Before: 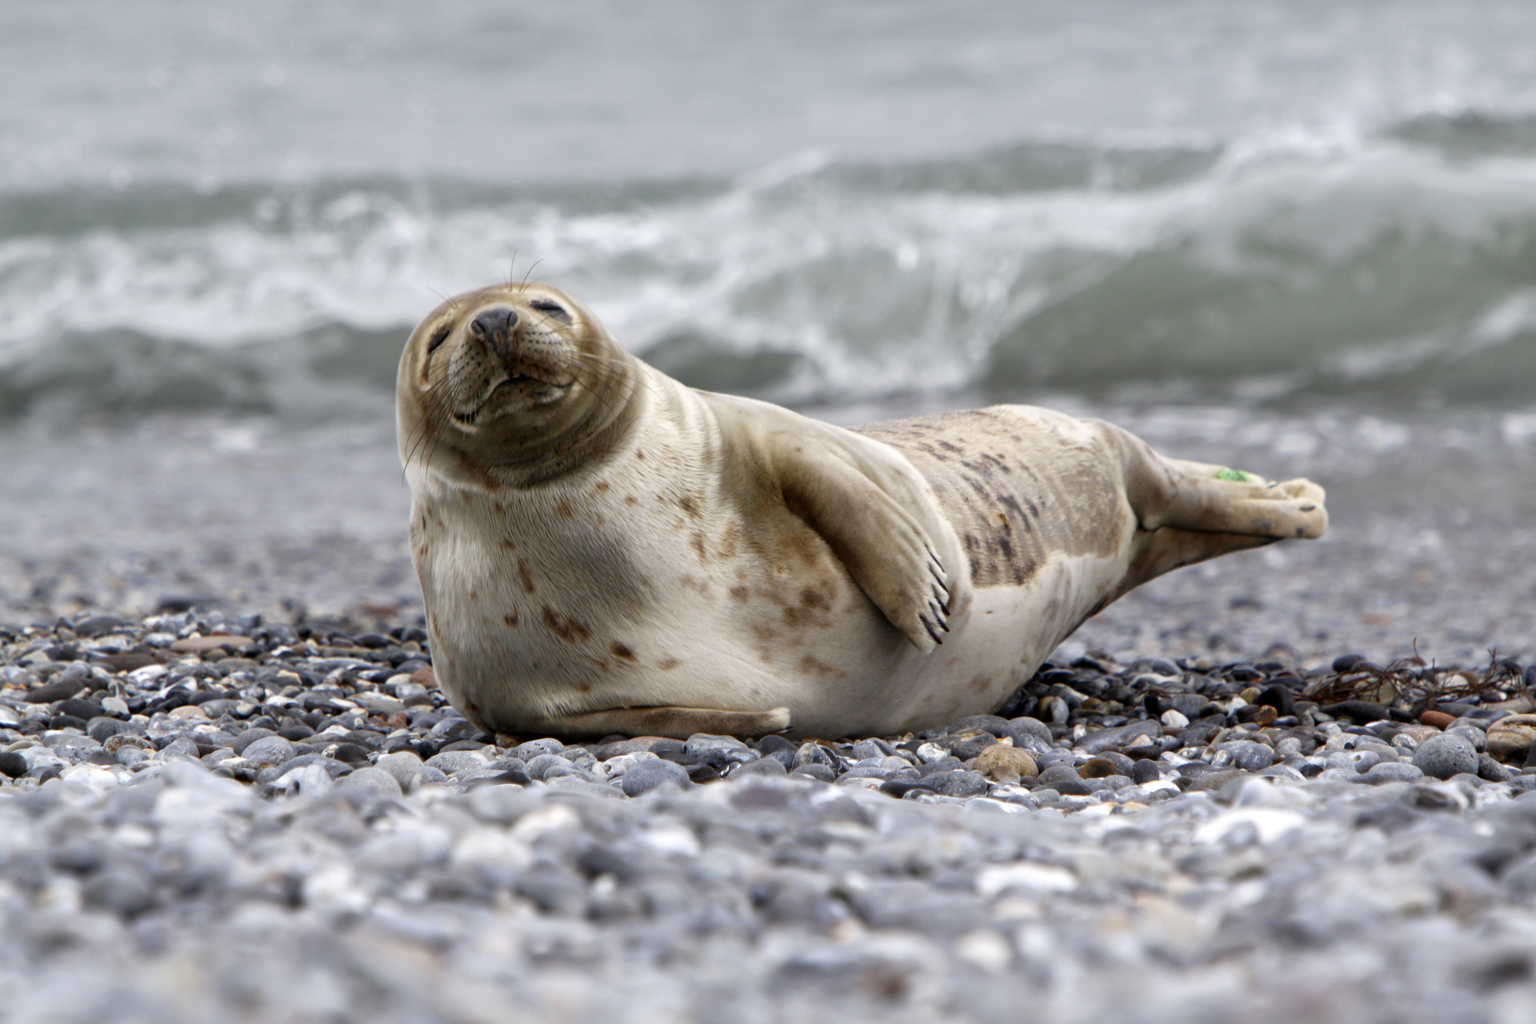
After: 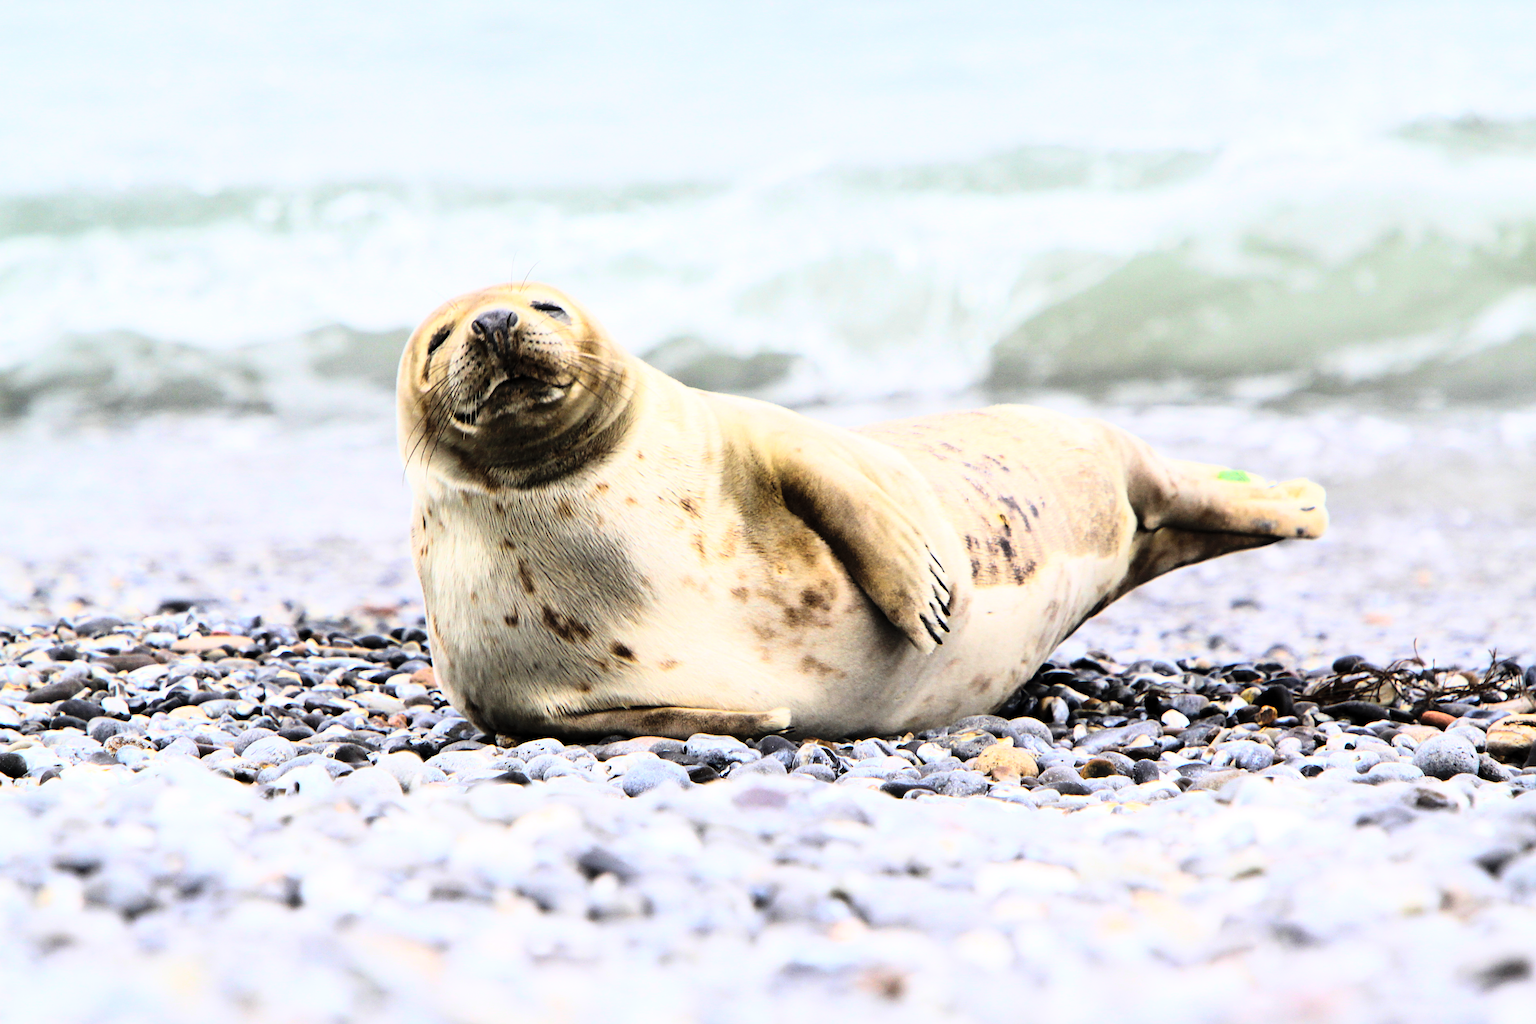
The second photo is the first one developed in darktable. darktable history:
contrast brightness saturation: contrast 0.07, brightness 0.18, saturation 0.4
sharpen: on, module defaults
rgb curve: curves: ch0 [(0, 0) (0.21, 0.15) (0.24, 0.21) (0.5, 0.75) (0.75, 0.96) (0.89, 0.99) (1, 1)]; ch1 [(0, 0.02) (0.21, 0.13) (0.25, 0.2) (0.5, 0.67) (0.75, 0.9) (0.89, 0.97) (1, 1)]; ch2 [(0, 0.02) (0.21, 0.13) (0.25, 0.2) (0.5, 0.67) (0.75, 0.9) (0.89, 0.97) (1, 1)], compensate middle gray true
